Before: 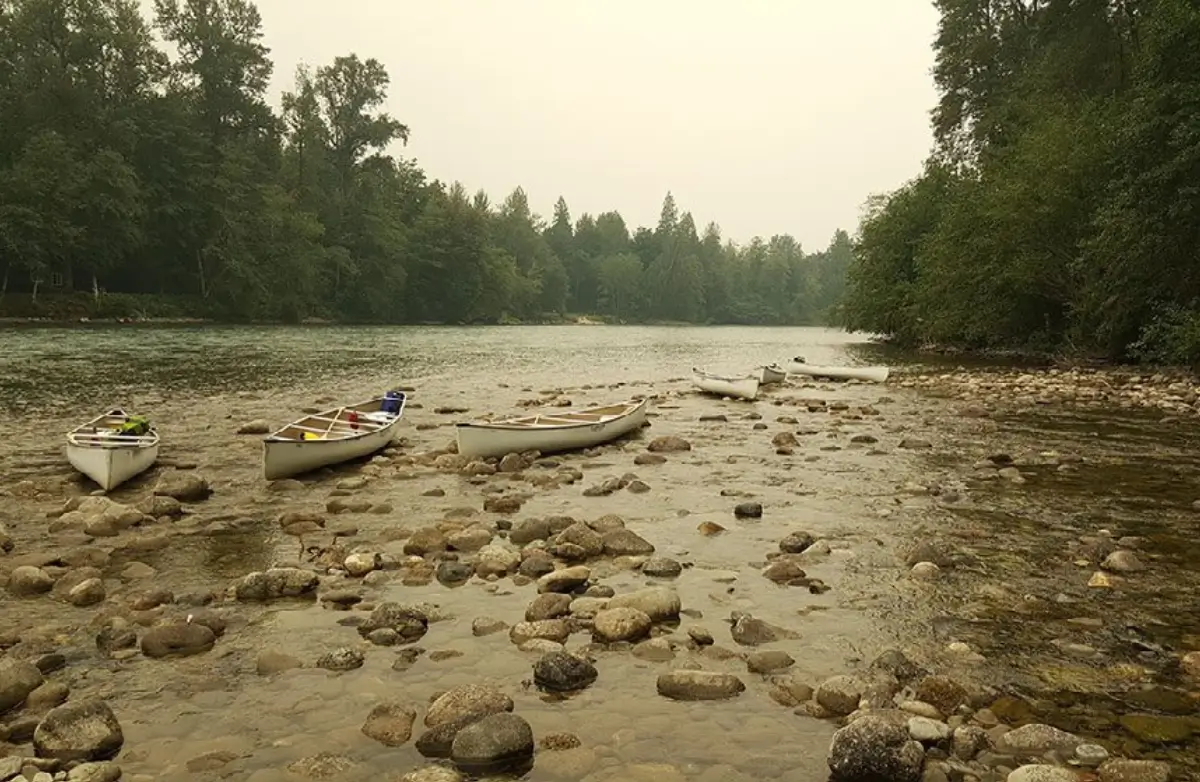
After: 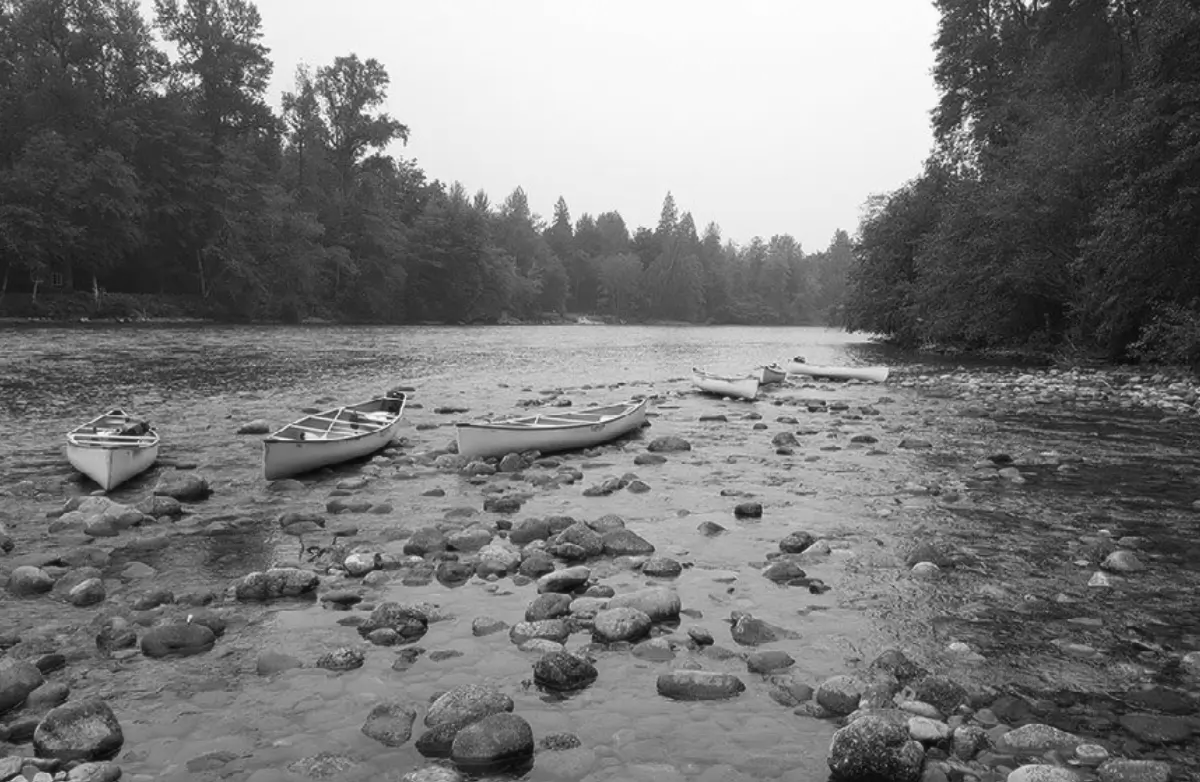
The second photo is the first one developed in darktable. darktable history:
soften: size 10%, saturation 50%, brightness 0.2 EV, mix 10%
monochrome: a -3.63, b -0.465
